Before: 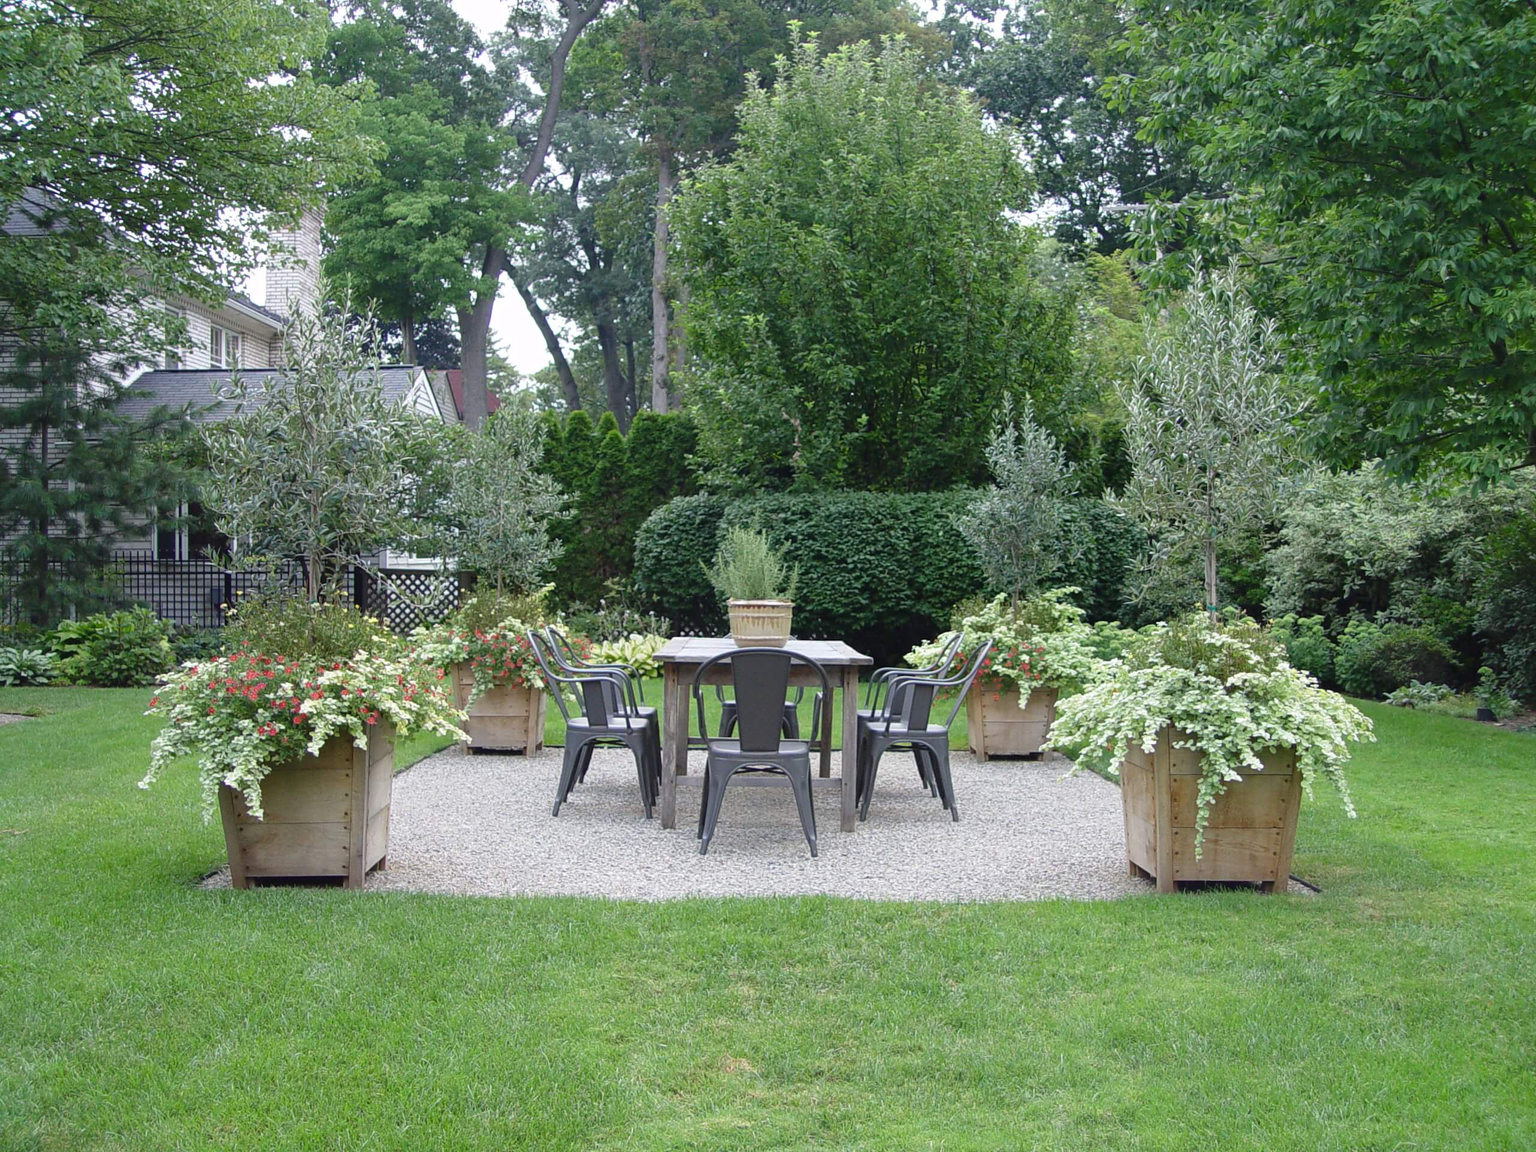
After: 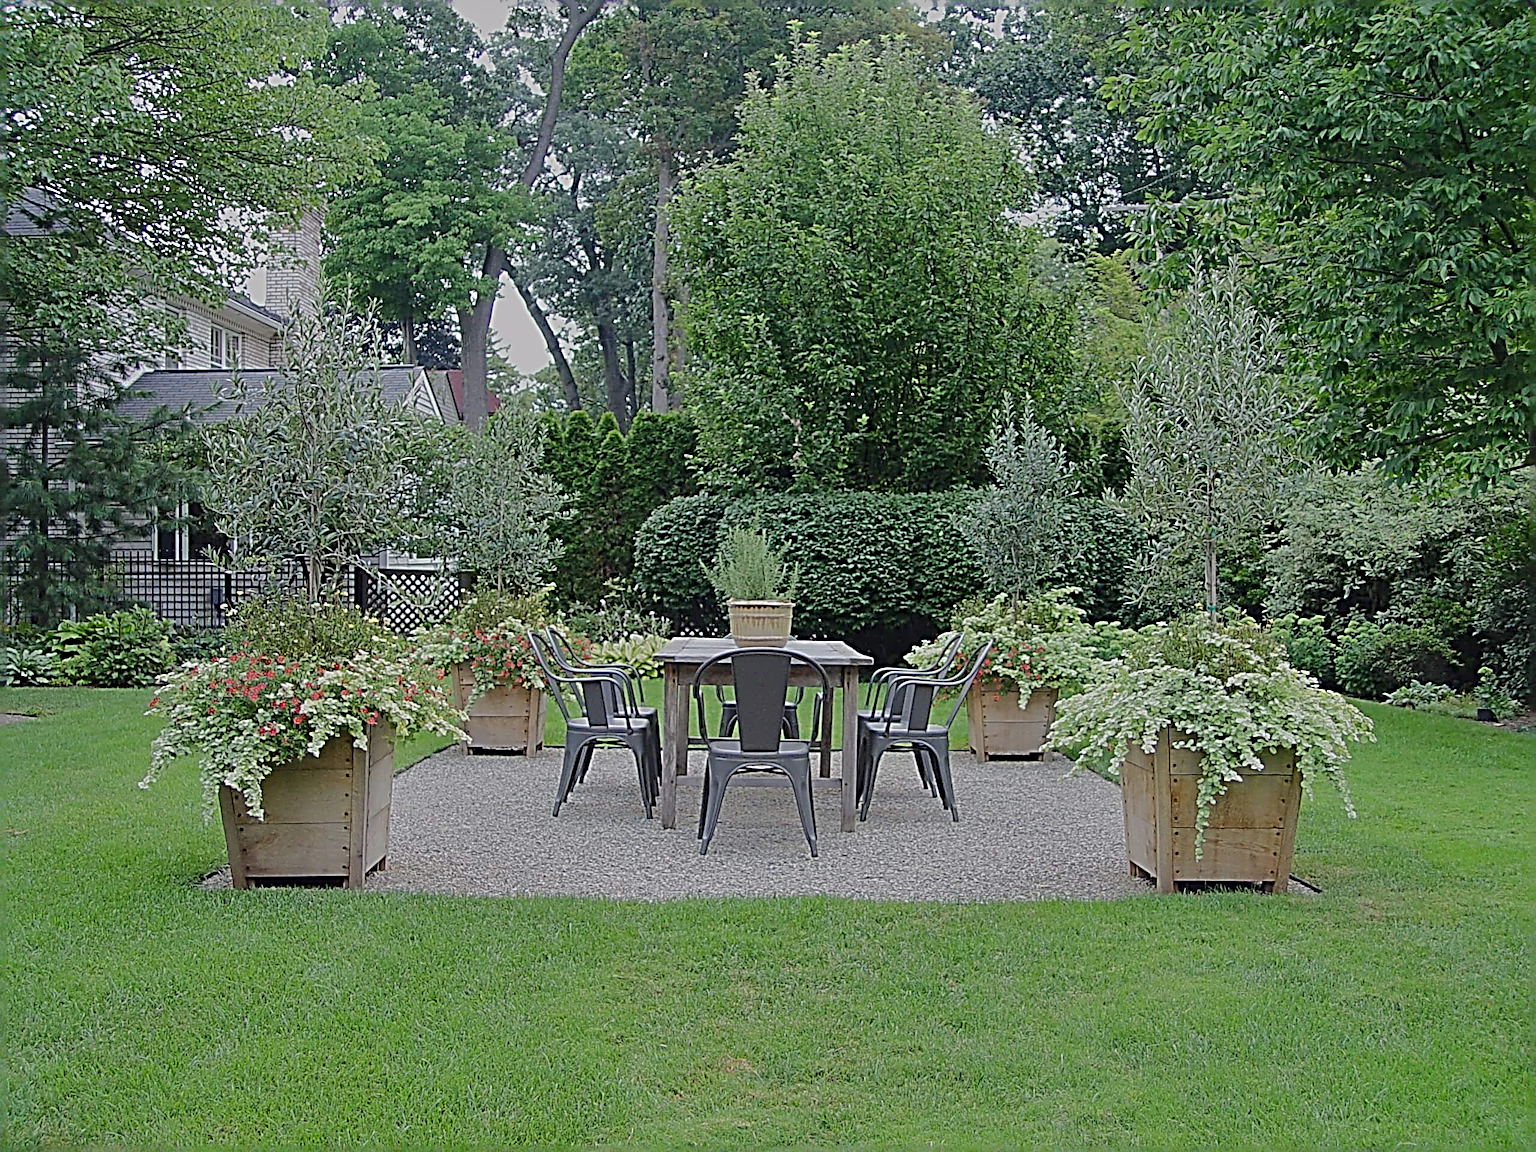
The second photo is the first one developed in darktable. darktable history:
tone equalizer: -8 EV -0.004 EV, -7 EV 0.007 EV, -6 EV -0.006 EV, -5 EV 0.006 EV, -4 EV -0.04 EV, -3 EV -0.236 EV, -2 EV -0.687 EV, -1 EV -0.989 EV, +0 EV -0.975 EV, edges refinement/feathering 500, mask exposure compensation -1.57 EV, preserve details no
sharpen: radius 4.005, amount 1.985
shadows and highlights: shadows 17.93, highlights -84.88, soften with gaussian
